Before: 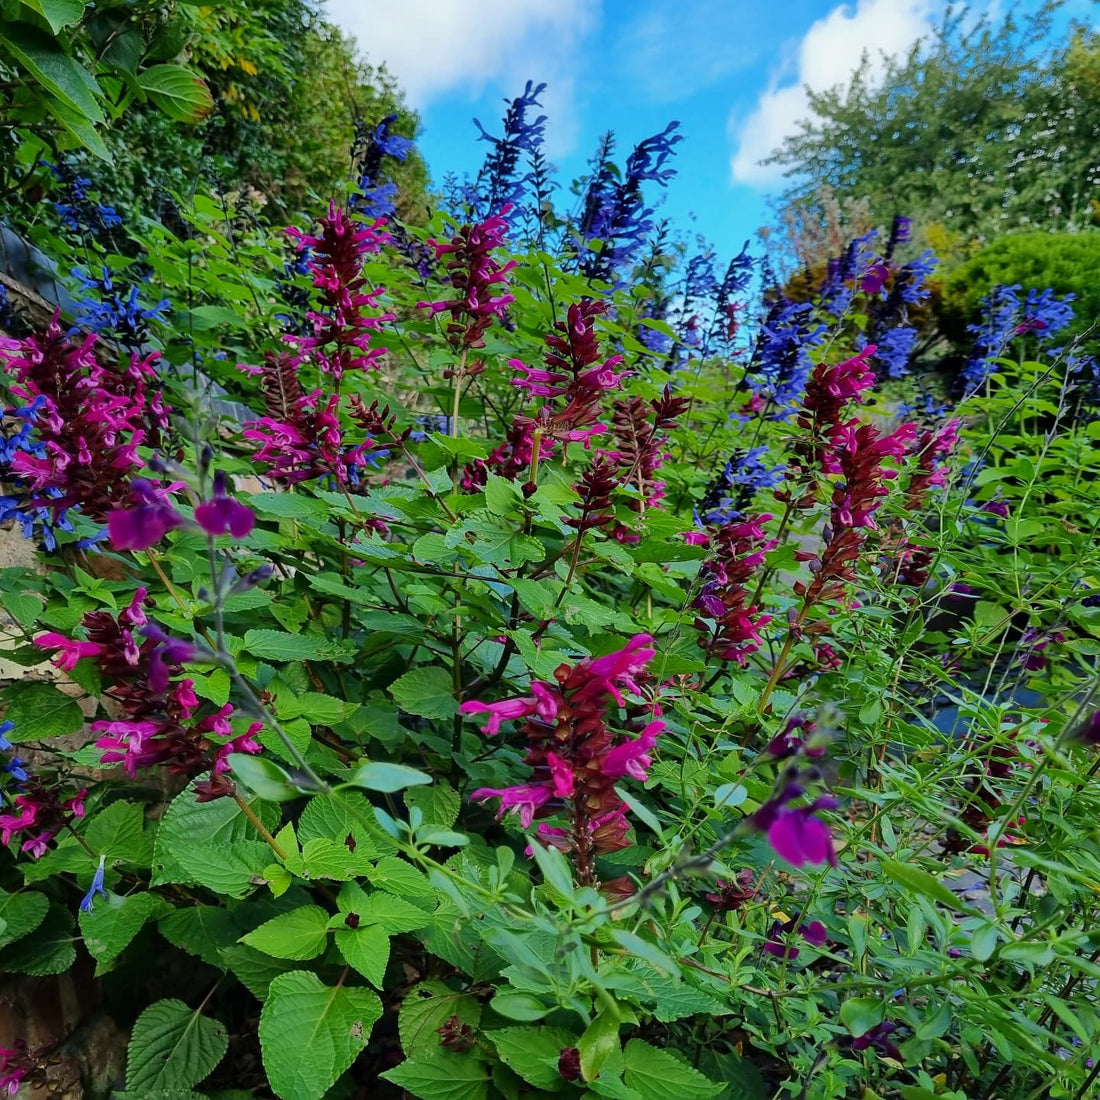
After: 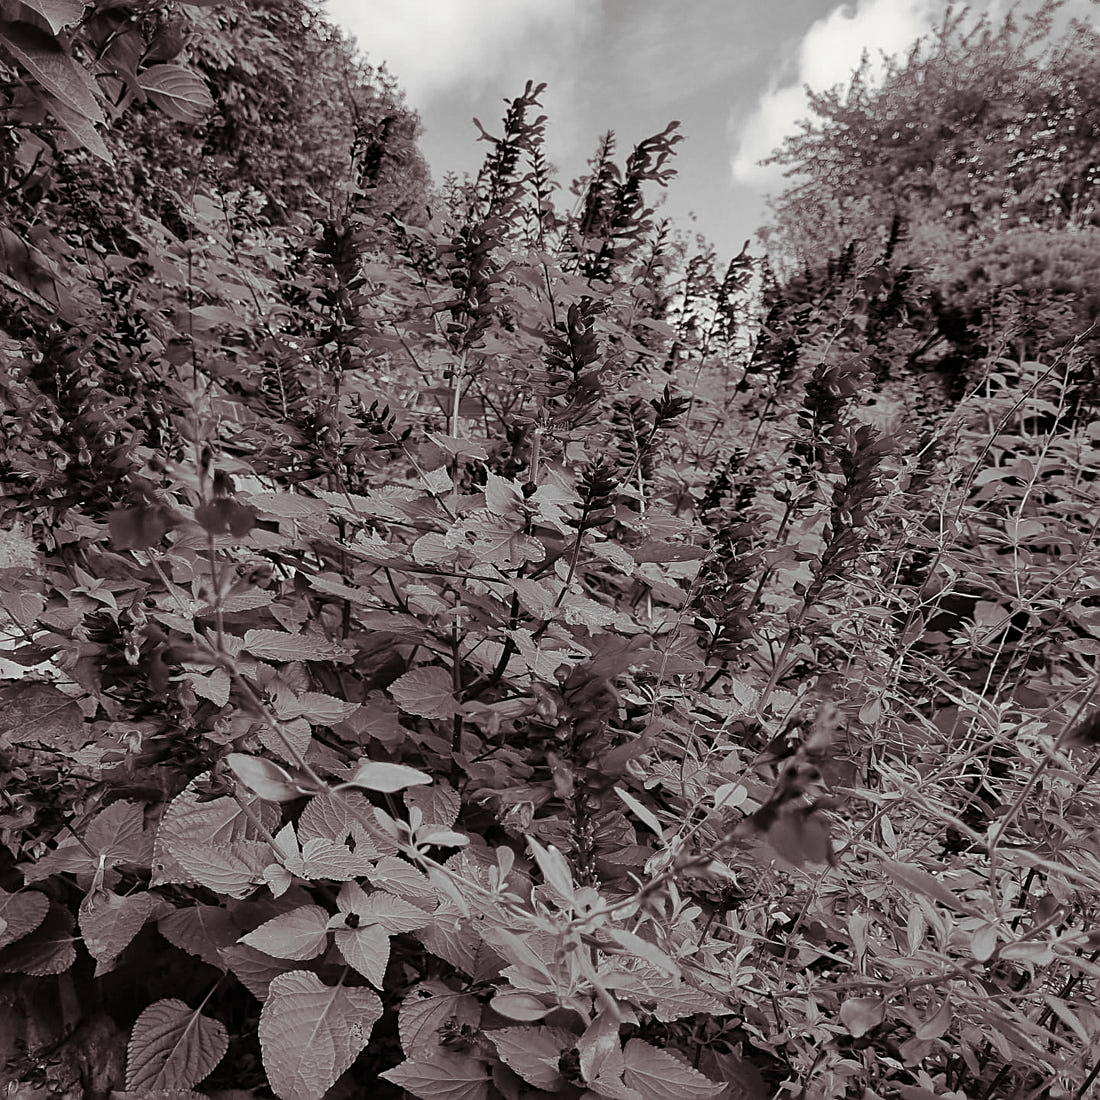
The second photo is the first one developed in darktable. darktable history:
monochrome: on, module defaults
split-toning: shadows › saturation 0.24, highlights › hue 54°, highlights › saturation 0.24
sharpen: on, module defaults
